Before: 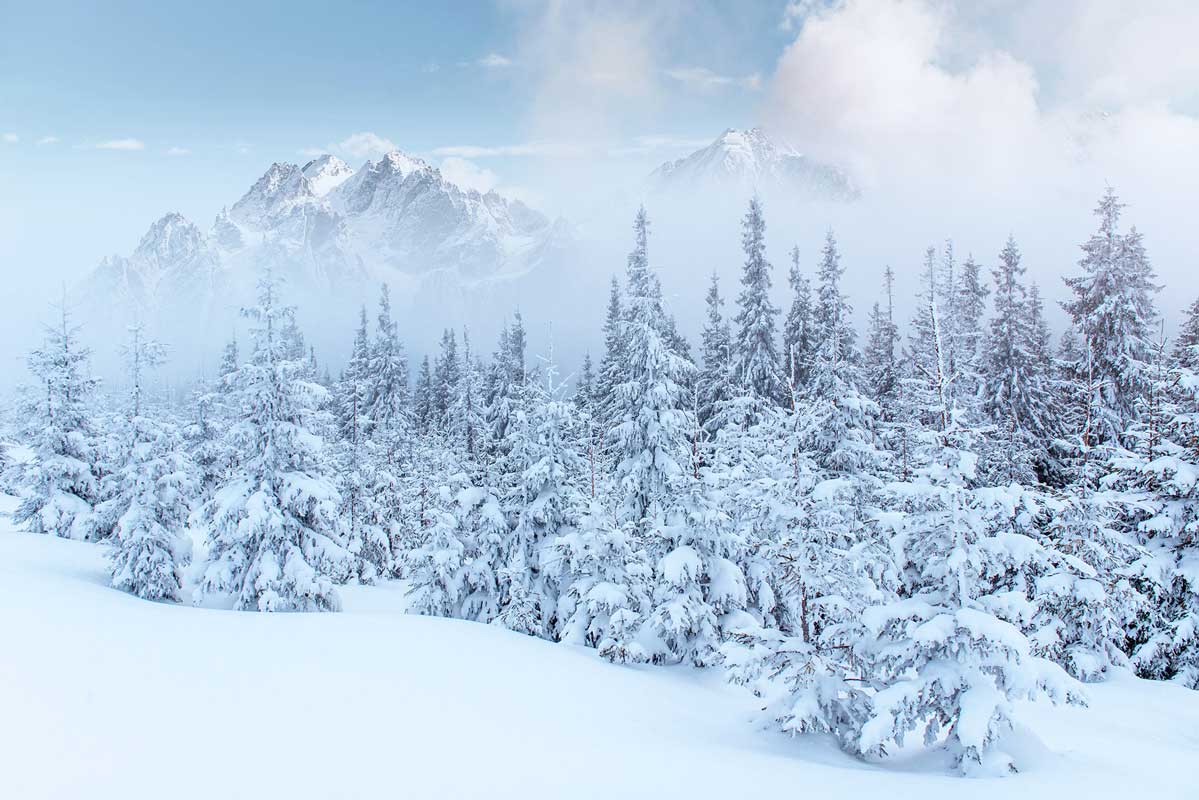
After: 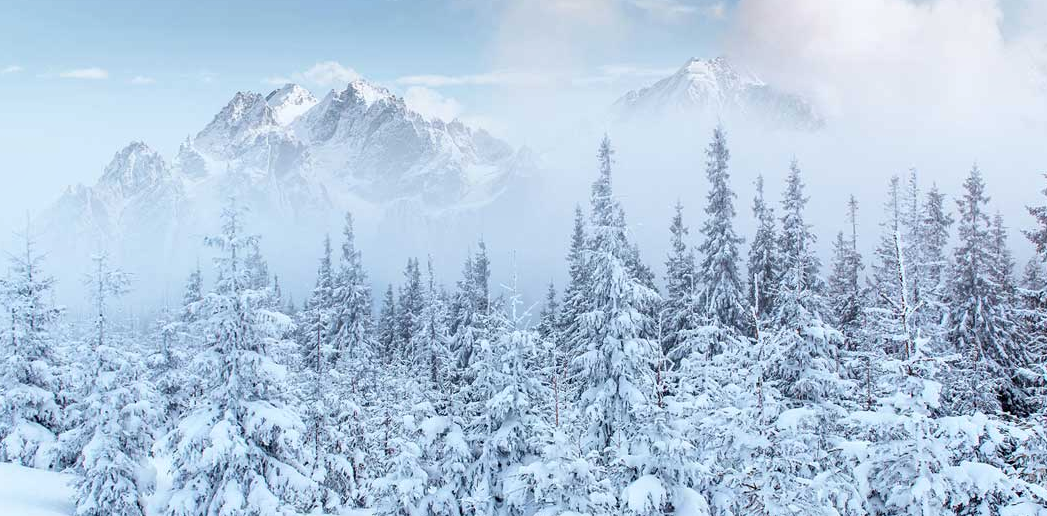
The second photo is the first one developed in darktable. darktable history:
contrast equalizer: octaves 7, y [[0.6 ×6], [0.55 ×6], [0 ×6], [0 ×6], [0 ×6]], mix 0.15
crop: left 3.015%, top 8.969%, right 9.647%, bottom 26.457%
